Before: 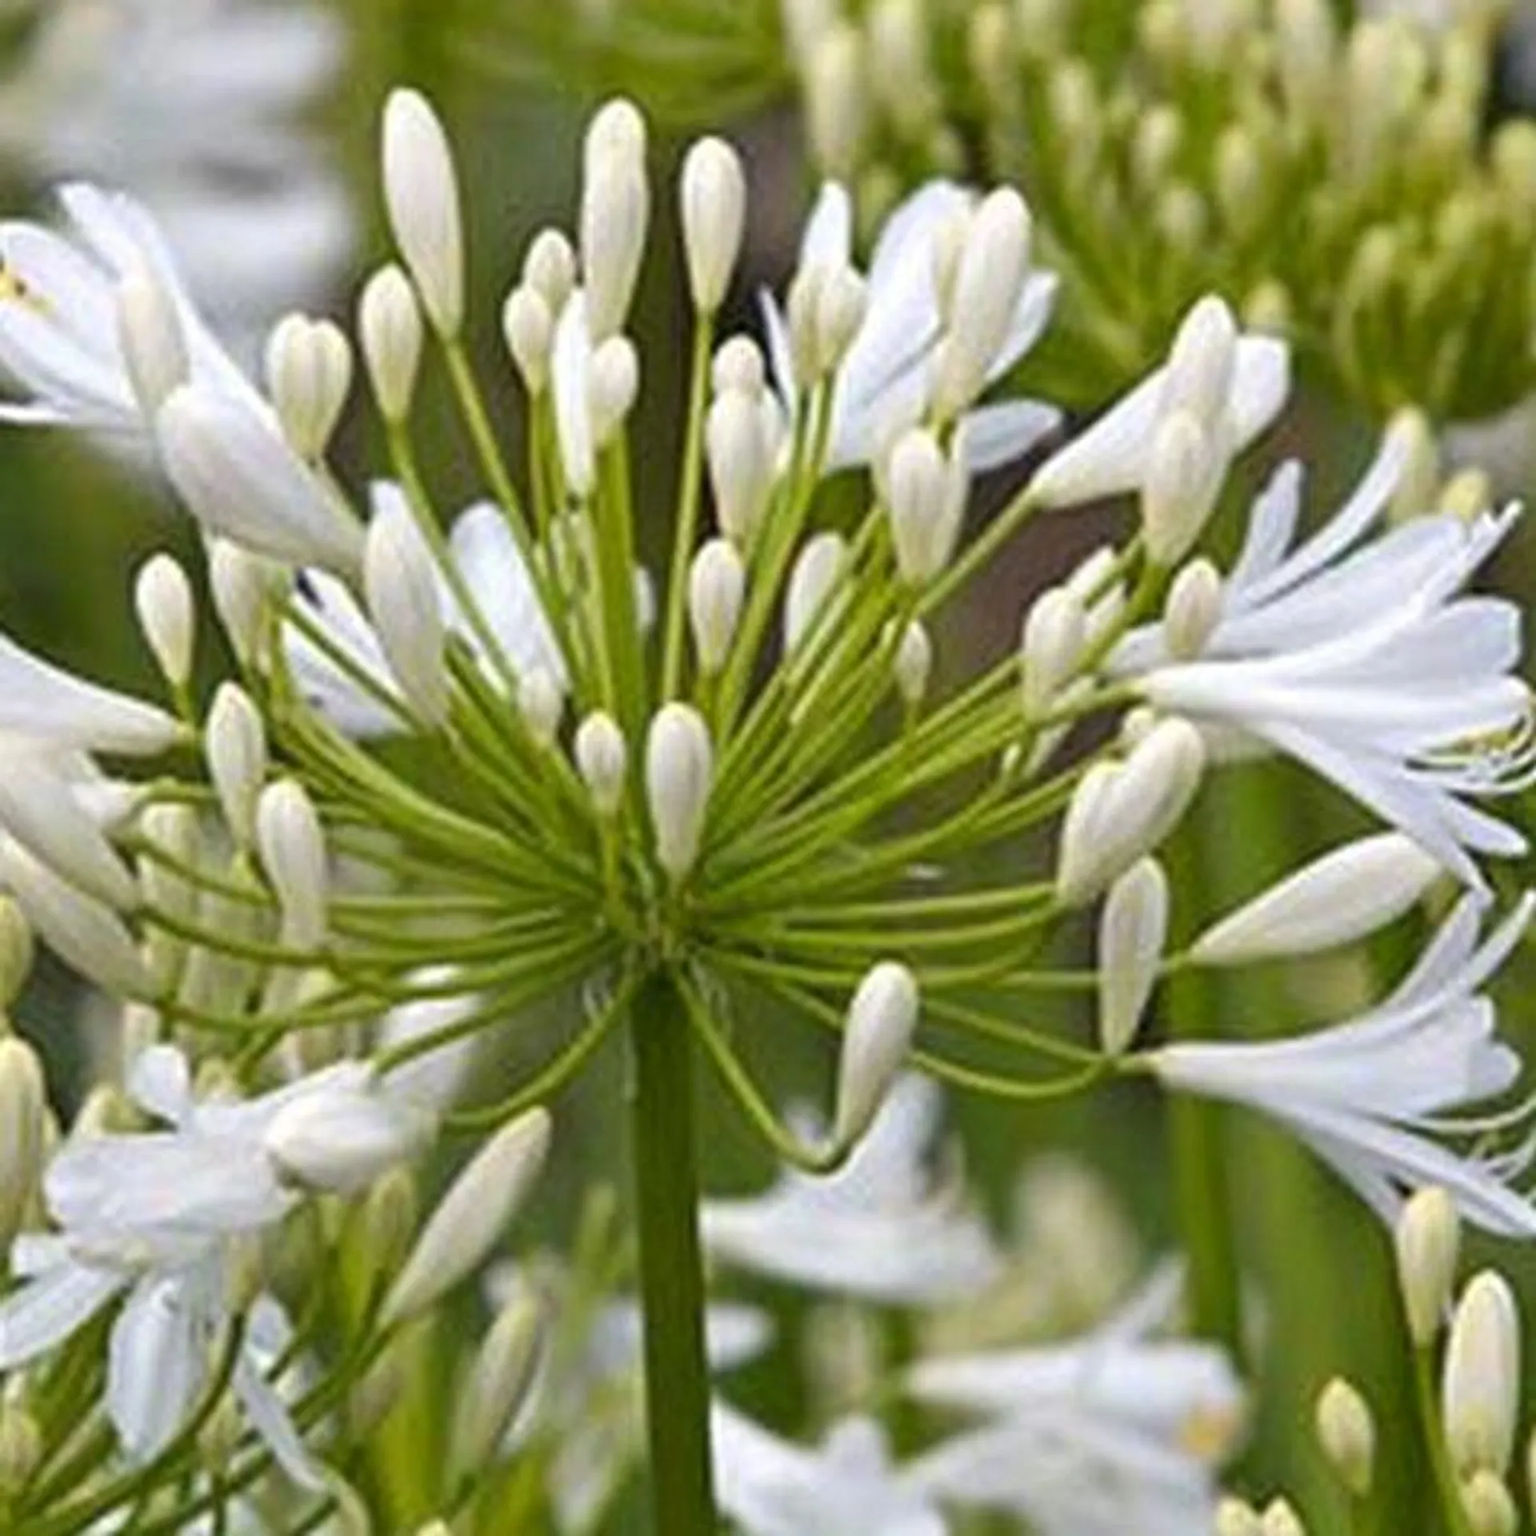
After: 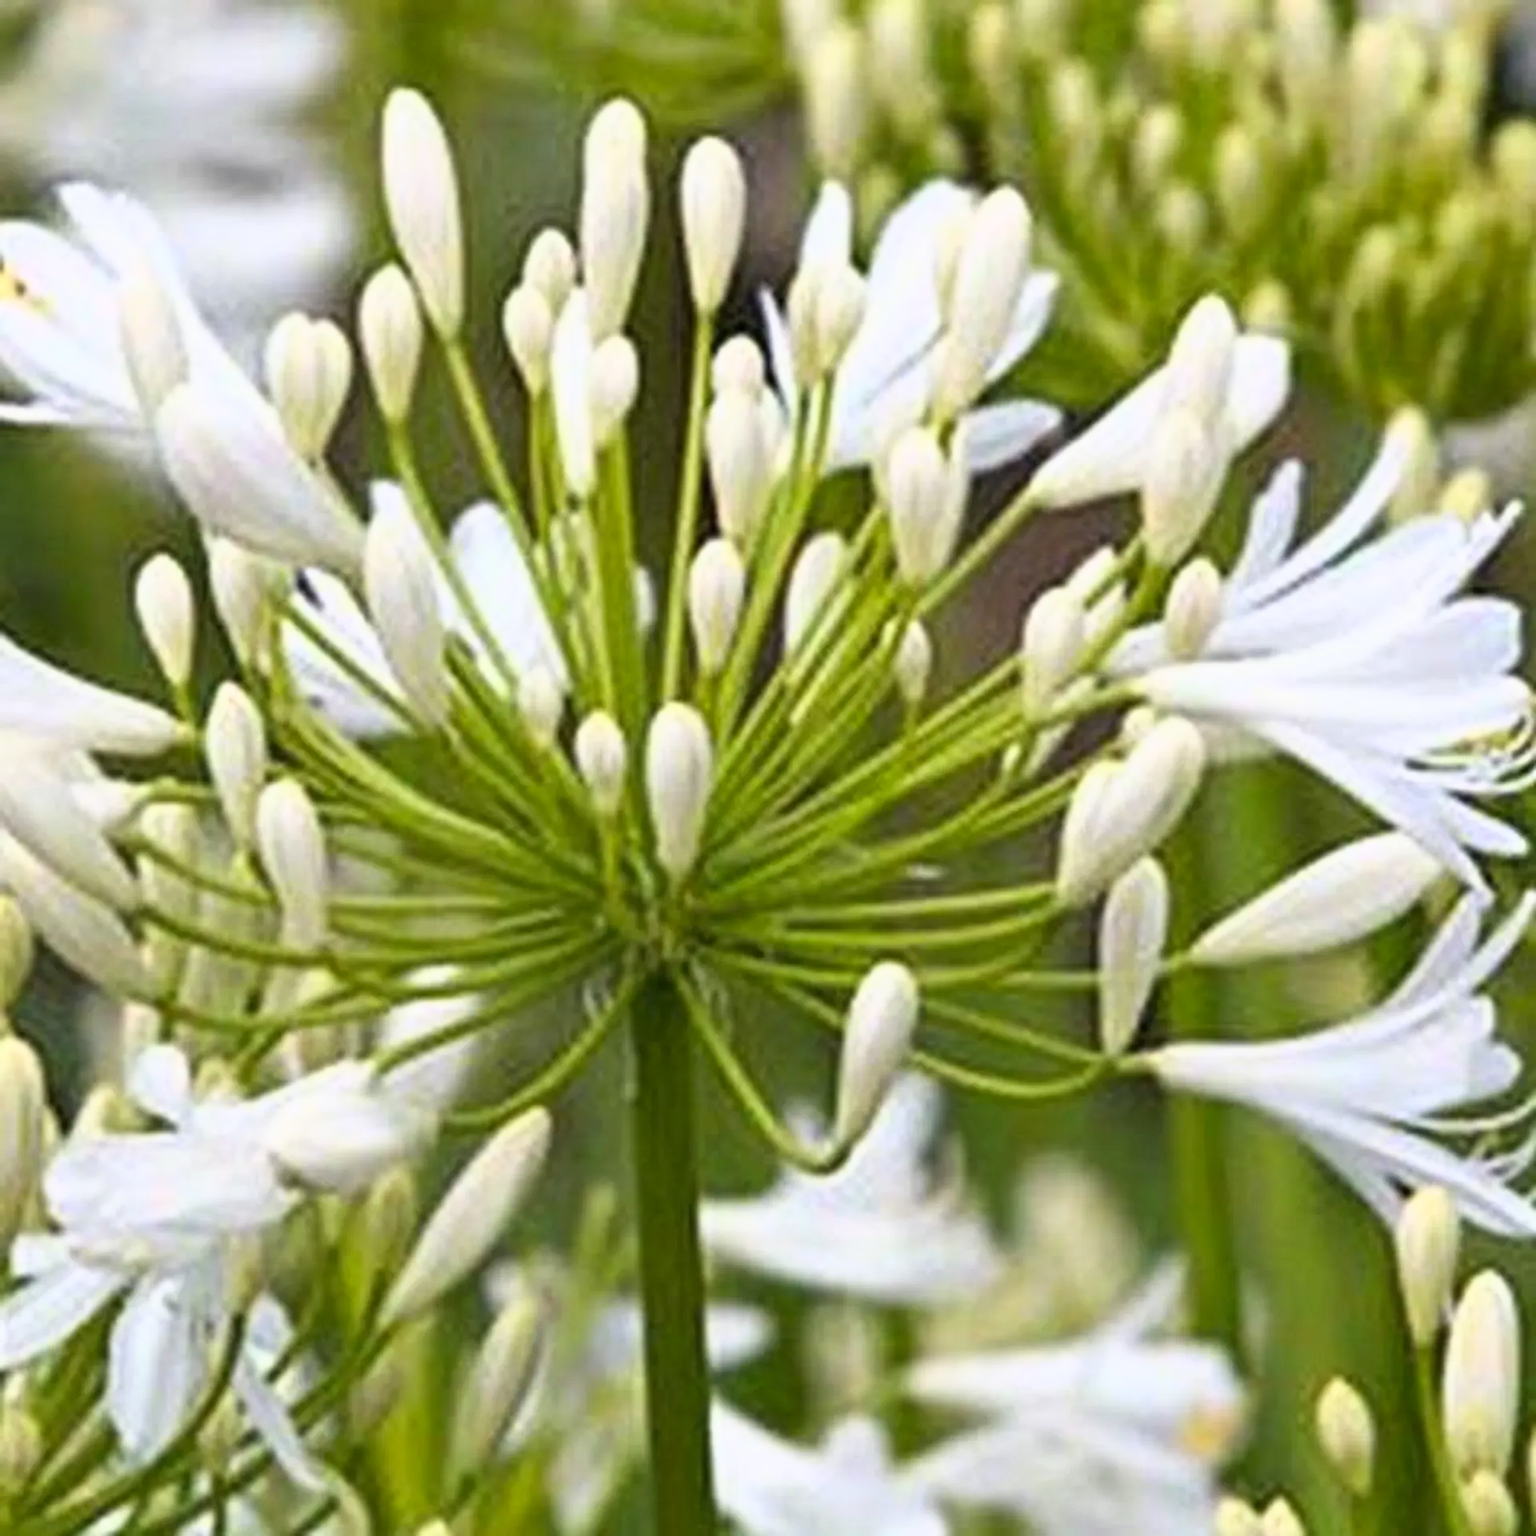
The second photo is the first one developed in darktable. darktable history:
levels: black 0.044%, gray 50.74%
tone curve: curves: ch0 [(0, 0) (0.051, 0.047) (0.102, 0.099) (0.236, 0.249) (0.429, 0.473) (0.67, 0.755) (0.875, 0.948) (1, 0.985)]; ch1 [(0, 0) (0.339, 0.298) (0.402, 0.363) (0.453, 0.413) (0.485, 0.469) (0.494, 0.493) (0.504, 0.502) (0.515, 0.526) (0.563, 0.591) (0.597, 0.639) (0.834, 0.888) (1, 1)]; ch2 [(0, 0) (0.362, 0.353) (0.425, 0.439) (0.501, 0.501) (0.537, 0.538) (0.58, 0.59) (0.642, 0.669) (0.773, 0.856) (1, 1)], color space Lab, linked channels, preserve colors none
